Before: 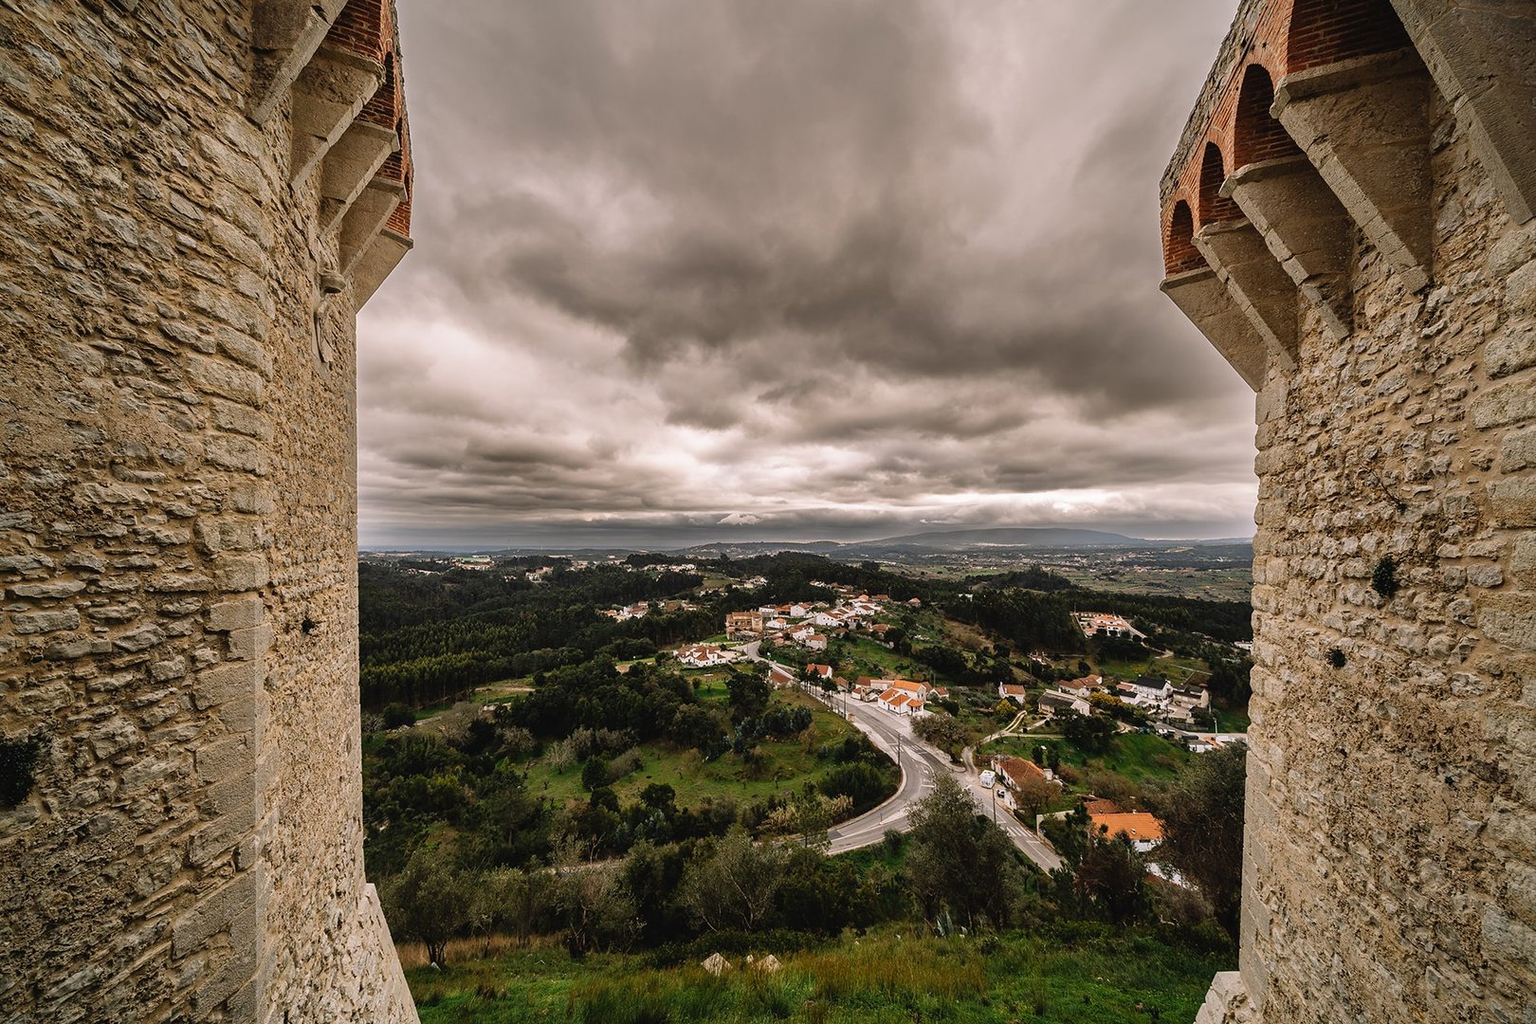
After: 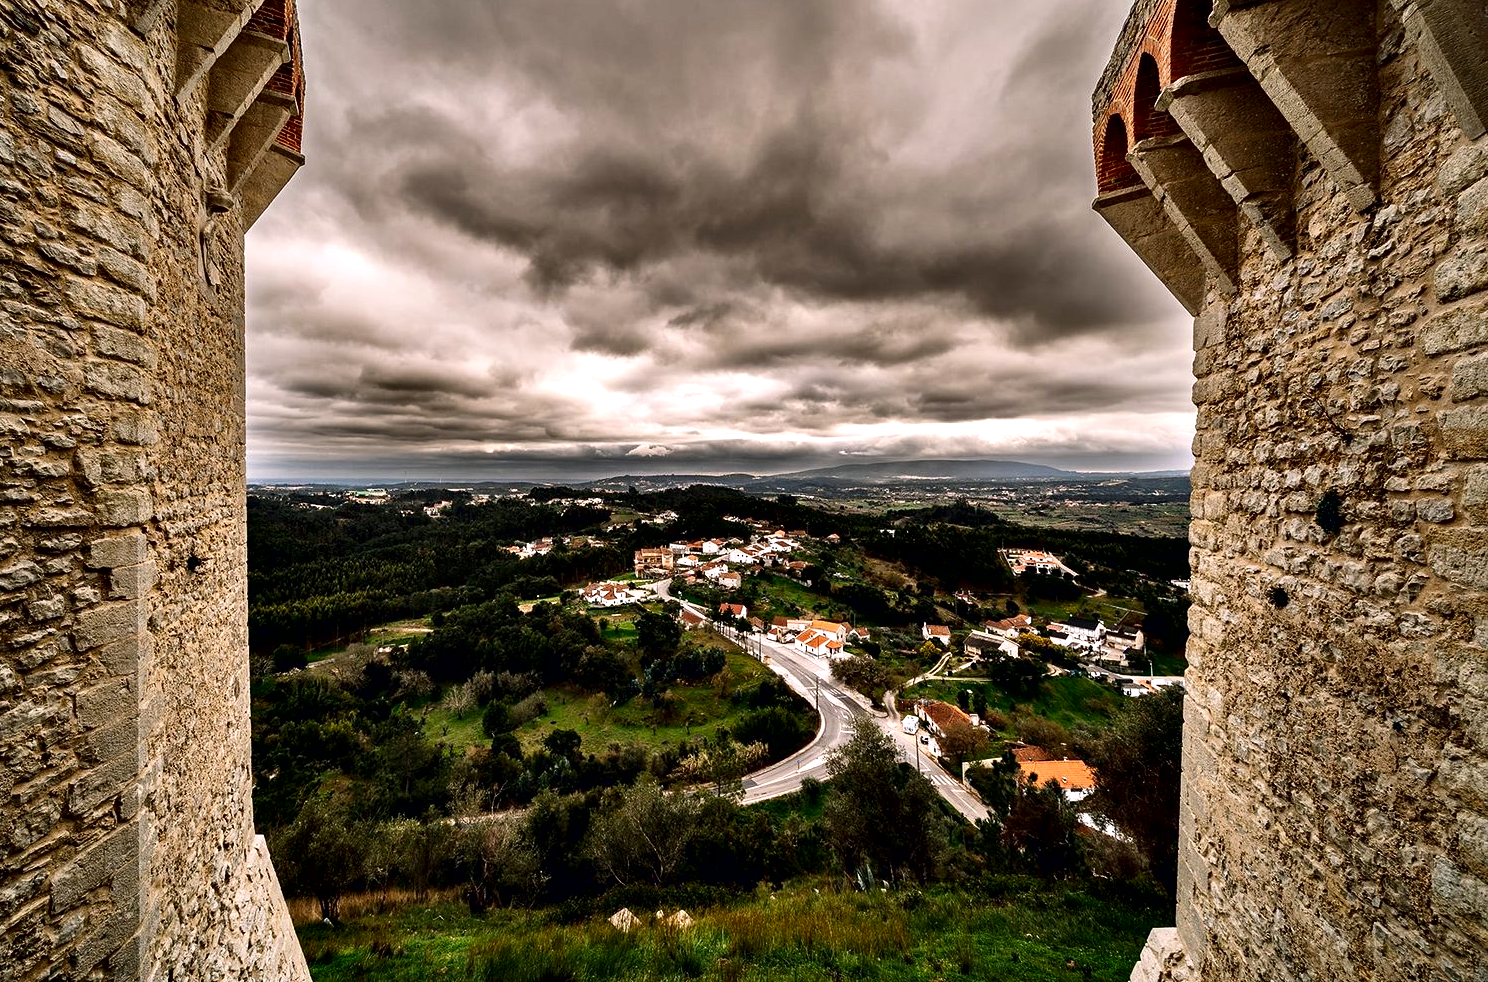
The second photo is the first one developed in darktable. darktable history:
crop and rotate: left 8.089%, top 8.999%
contrast brightness saturation: contrast 0.134, brightness -0.052, saturation 0.152
contrast equalizer: y [[0.6 ×6], [0.55 ×6], [0 ×6], [0 ×6], [0 ×6]]
